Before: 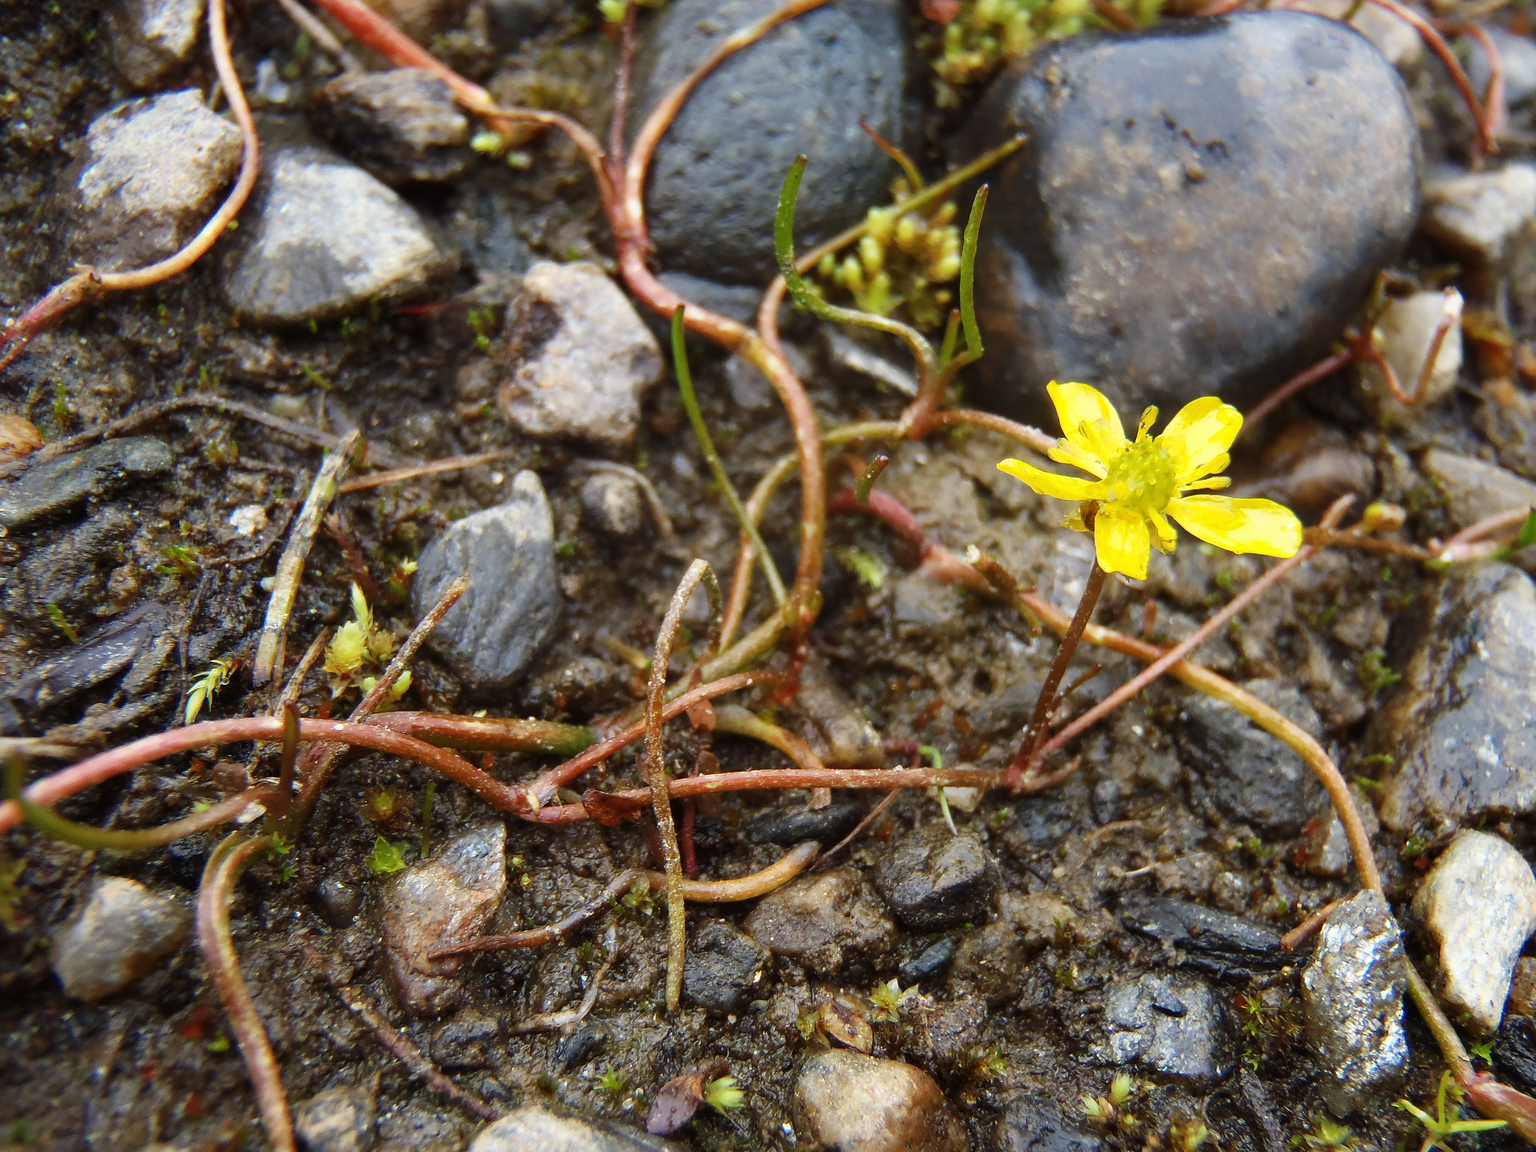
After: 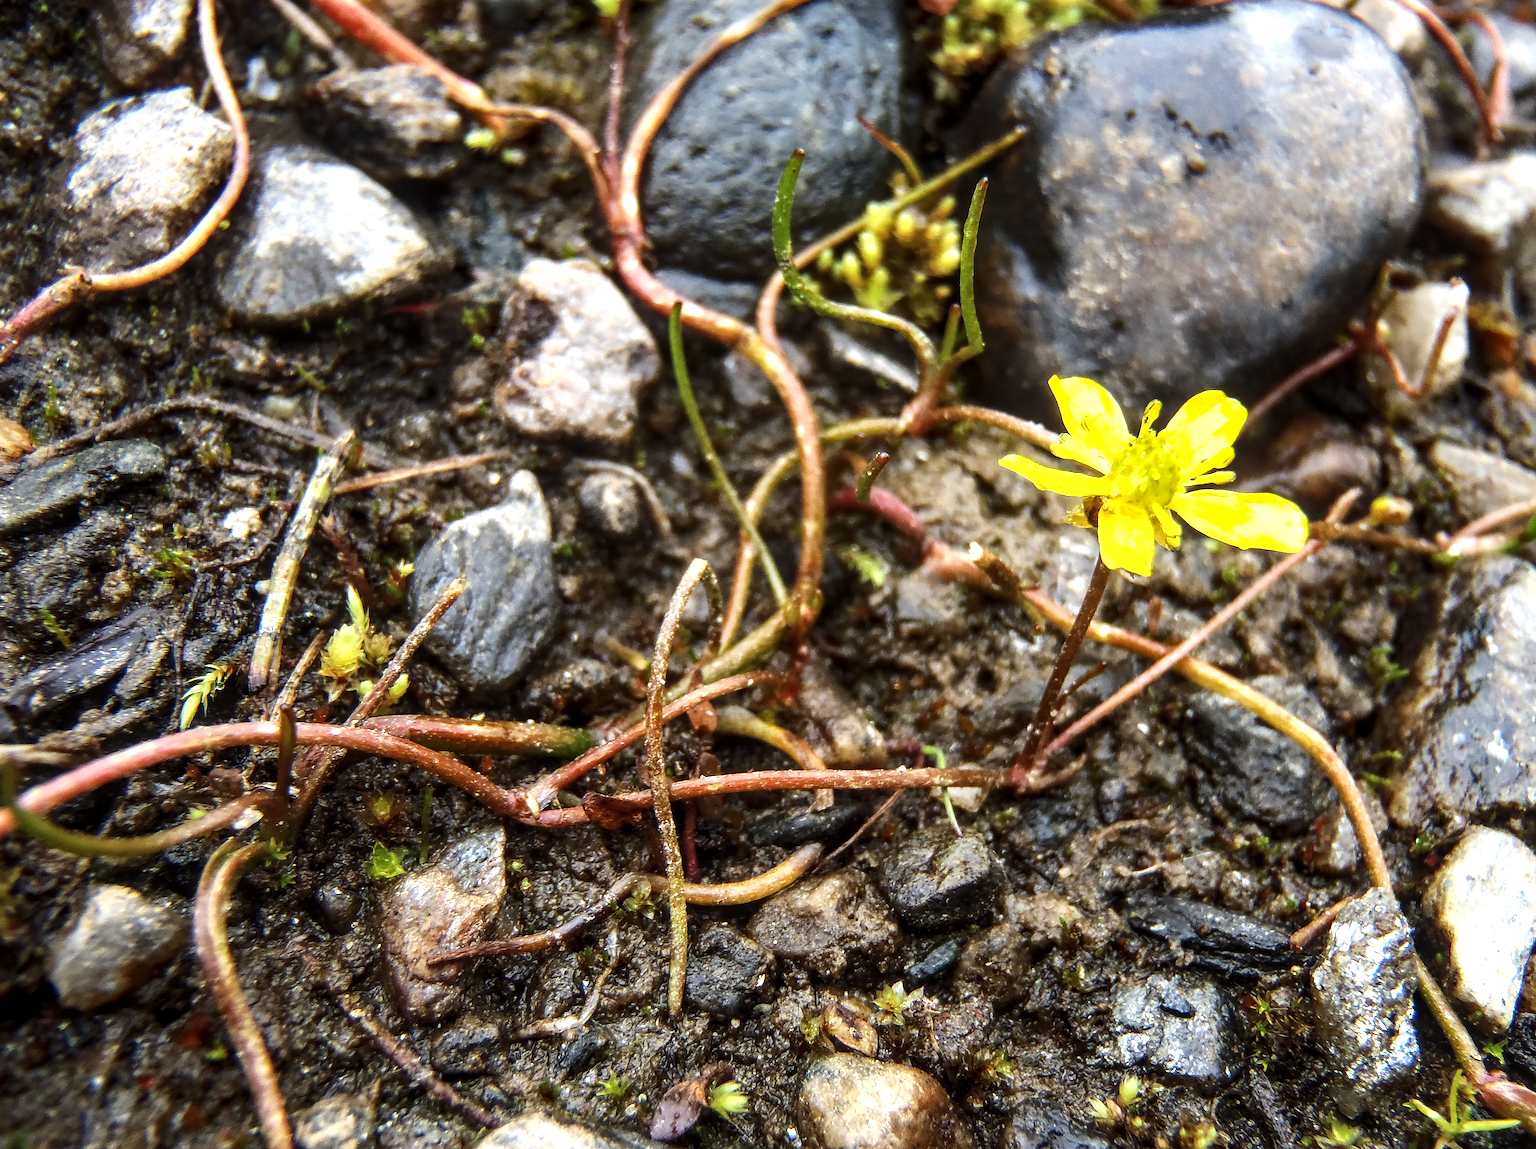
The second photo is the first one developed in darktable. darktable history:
tone equalizer: -8 EV -0.75 EV, -7 EV -0.7 EV, -6 EV -0.6 EV, -5 EV -0.4 EV, -3 EV 0.4 EV, -2 EV 0.6 EV, -1 EV 0.7 EV, +0 EV 0.75 EV, edges refinement/feathering 500, mask exposure compensation -1.57 EV, preserve details no
local contrast: detail 130%
rotate and perspective: rotation -0.45°, automatic cropping original format, crop left 0.008, crop right 0.992, crop top 0.012, crop bottom 0.988
